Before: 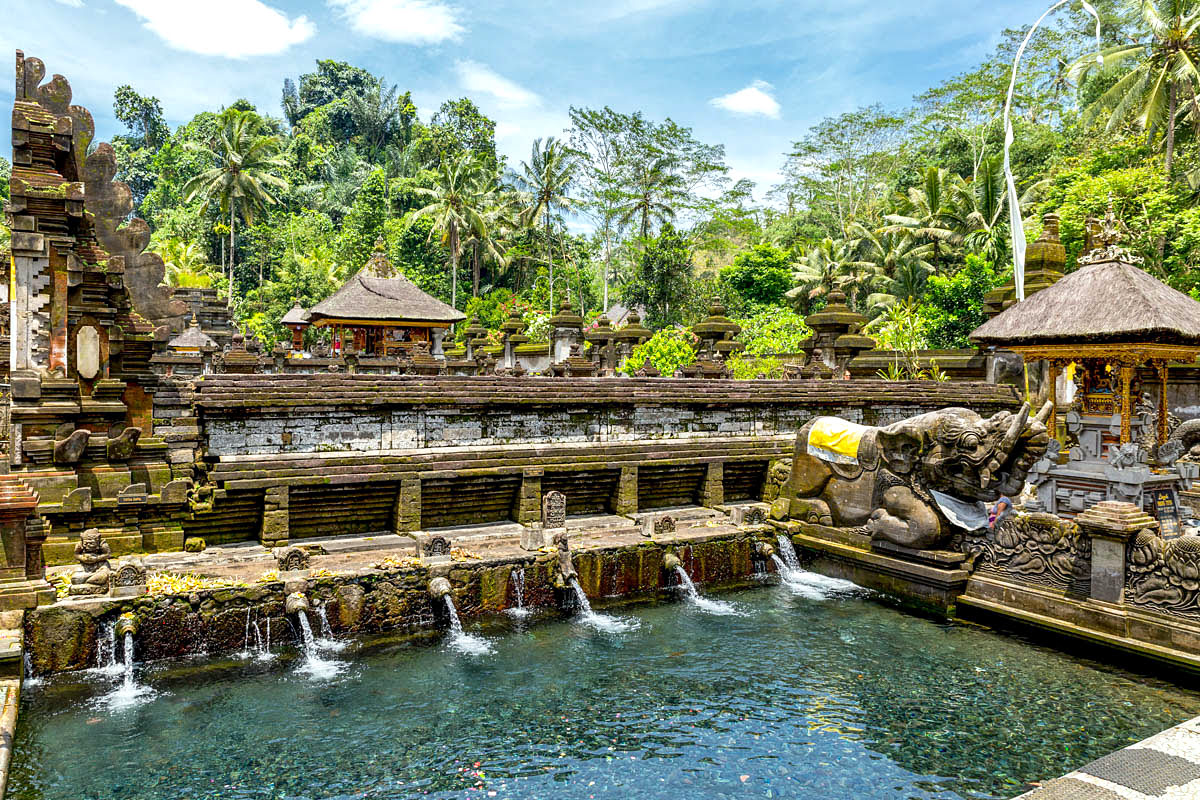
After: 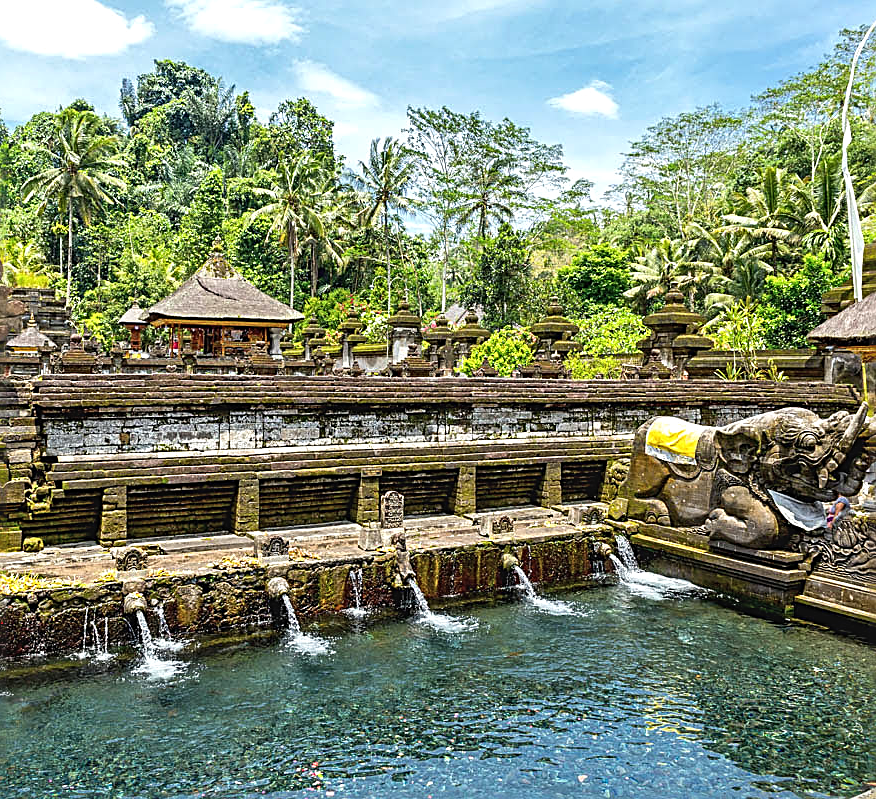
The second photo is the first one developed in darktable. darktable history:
exposure: black level correction -0.005, exposure 0.055 EV, compensate highlight preservation false
crop: left 13.501%, right 13.433%
sharpen: radius 2.536, amount 0.618
